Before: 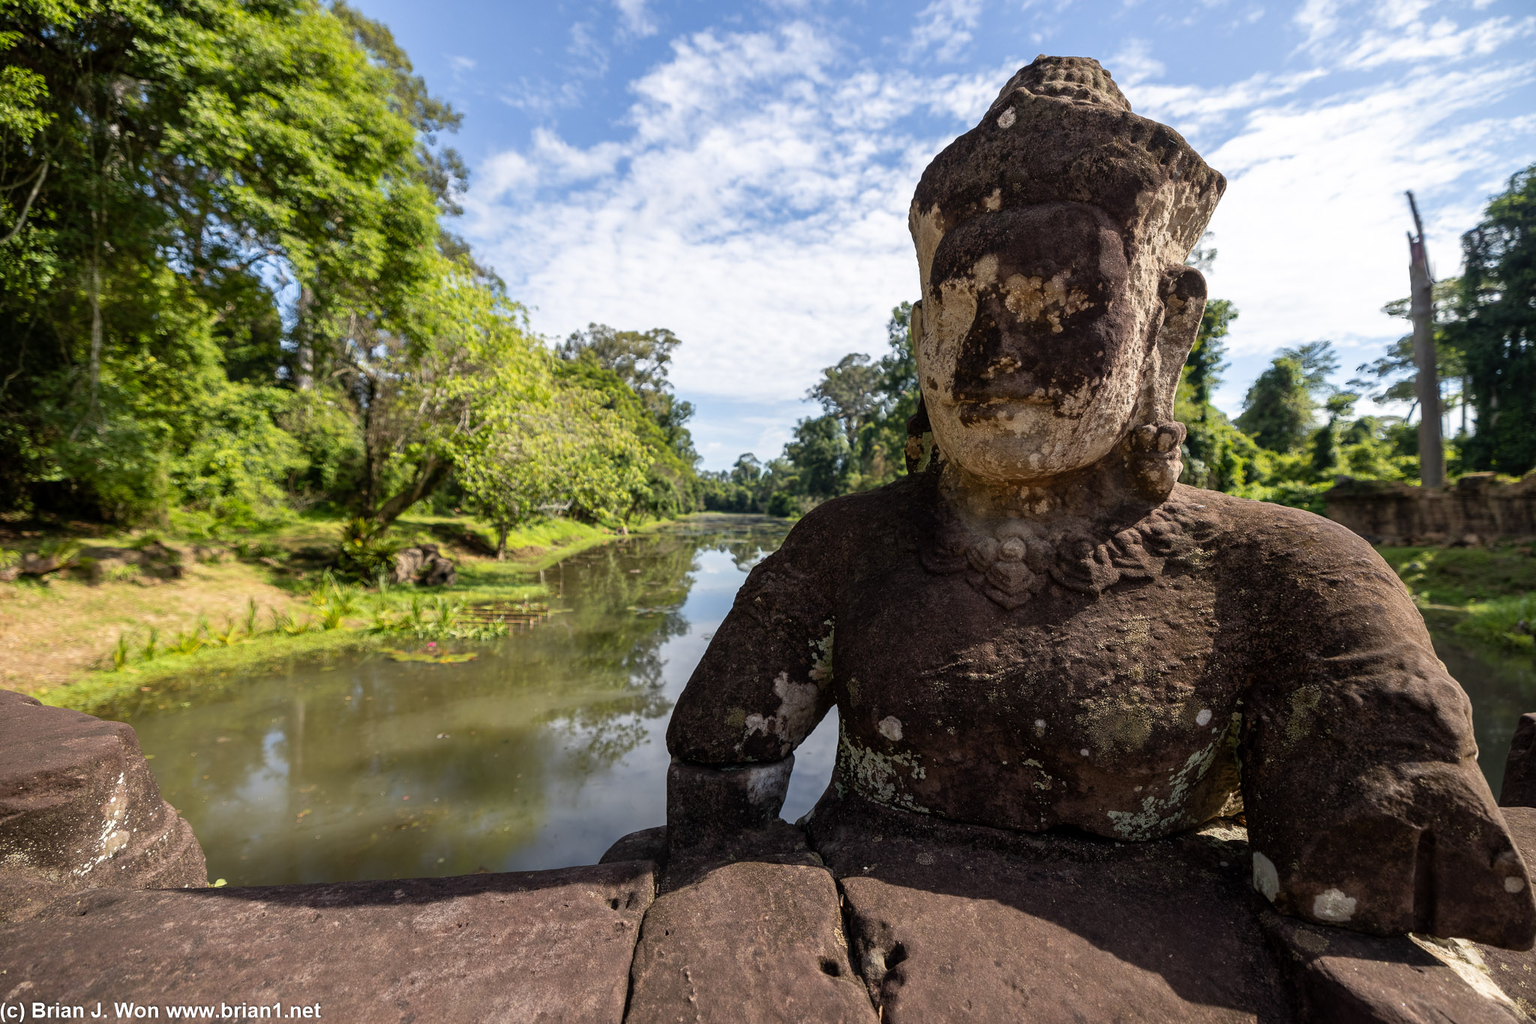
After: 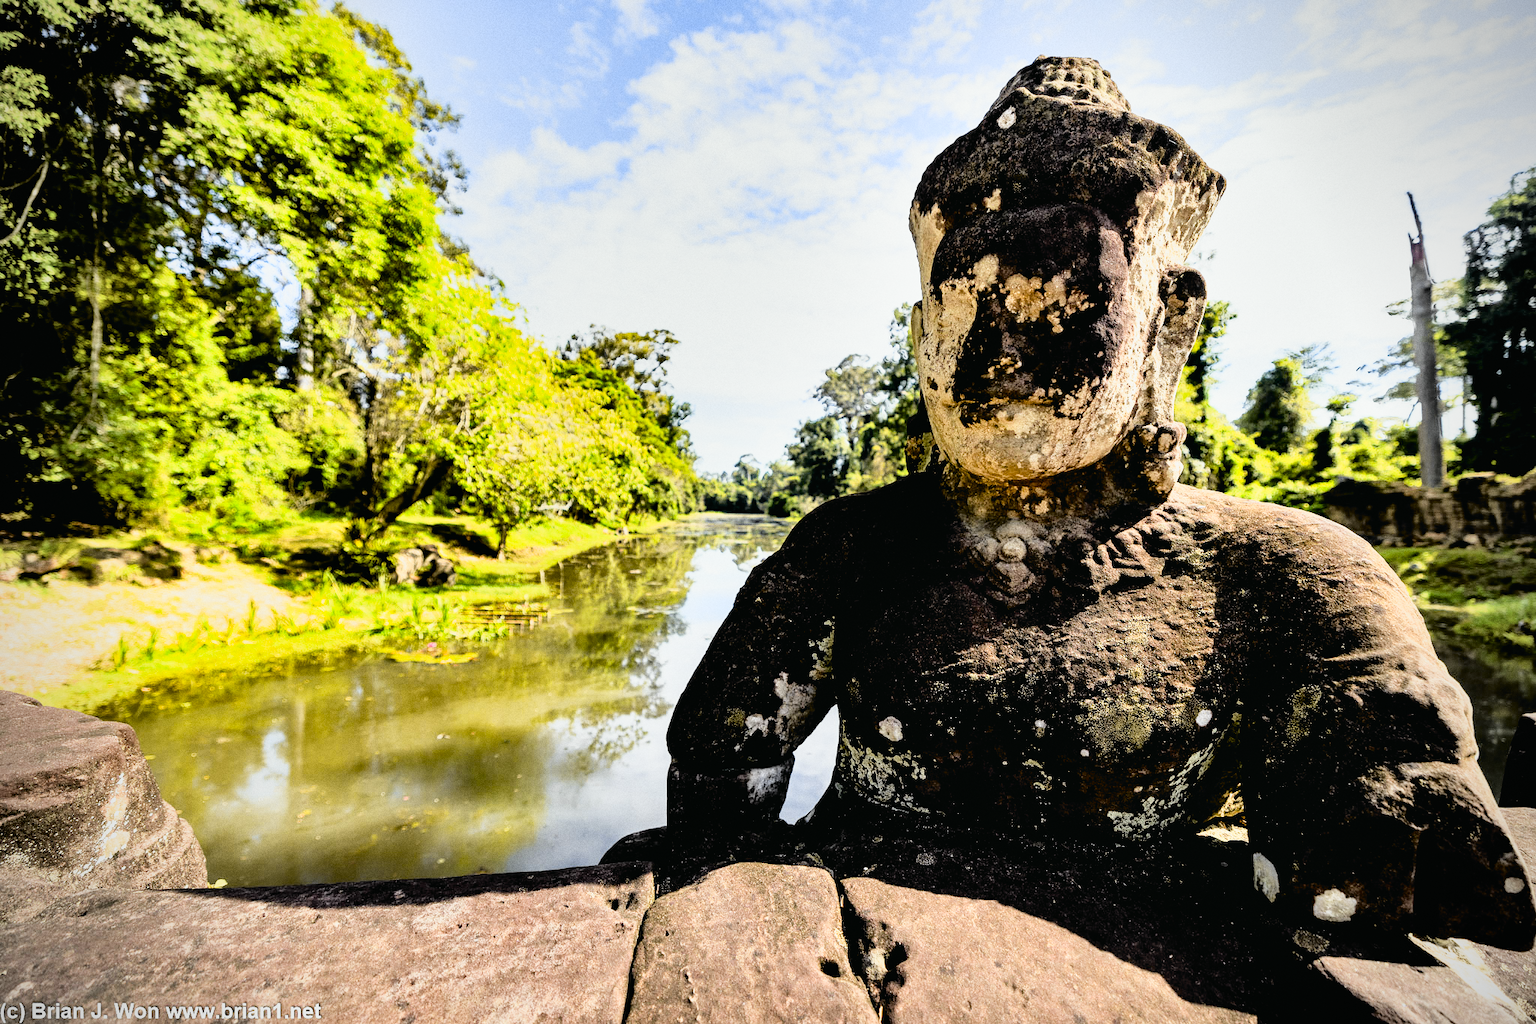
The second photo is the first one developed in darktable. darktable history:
grain: coarseness 0.09 ISO
filmic rgb: black relative exposure -5 EV, hardness 2.88, contrast 1.3, highlights saturation mix -30%
tone curve: curves: ch0 [(0, 0.013) (0.129, 0.1) (0.327, 0.382) (0.489, 0.573) (0.66, 0.748) (0.858, 0.926) (1, 0.977)]; ch1 [(0, 0) (0.353, 0.344) (0.45, 0.46) (0.498, 0.495) (0.521, 0.506) (0.563, 0.559) (0.592, 0.585) (0.657, 0.655) (1, 1)]; ch2 [(0, 0) (0.333, 0.346) (0.375, 0.375) (0.427, 0.44) (0.5, 0.501) (0.505, 0.499) (0.528, 0.533) (0.579, 0.61) (0.612, 0.644) (0.66, 0.715) (1, 1)], color space Lab, independent channels, preserve colors none
exposure: black level correction 0.009, exposure 1.425 EV, compensate highlight preservation false
shadows and highlights: shadows 30.63, highlights -63.22, shadows color adjustment 98%, highlights color adjustment 58.61%, soften with gaussian
vignetting: on, module defaults
